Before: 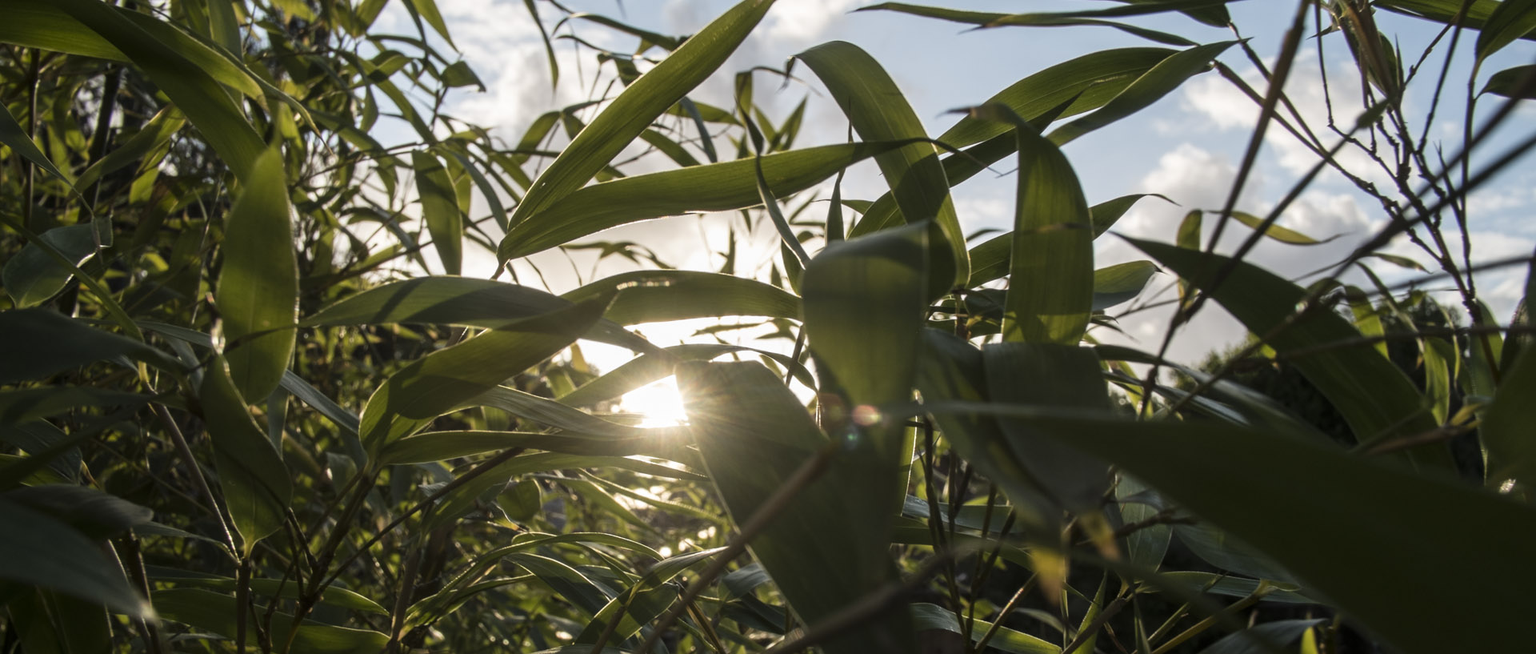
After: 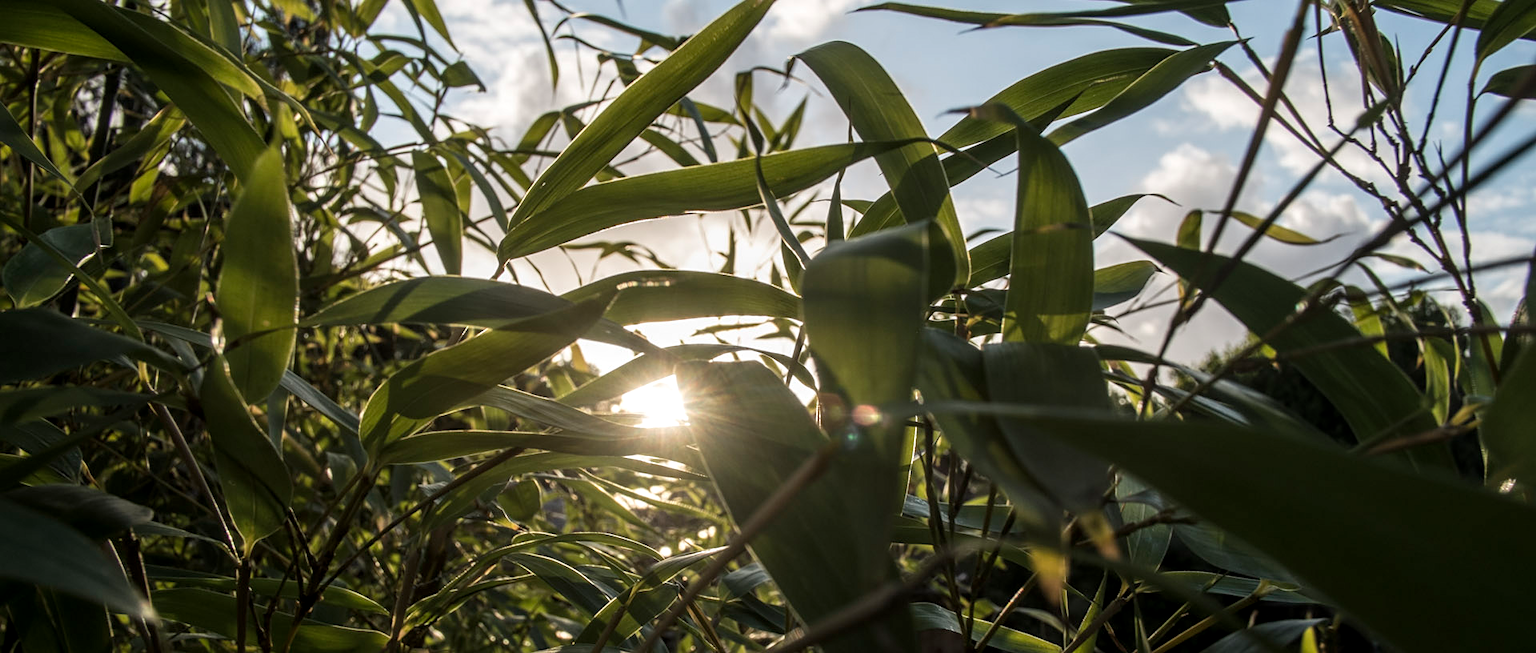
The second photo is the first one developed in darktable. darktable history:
local contrast: on, module defaults
sharpen: amount 0.204
